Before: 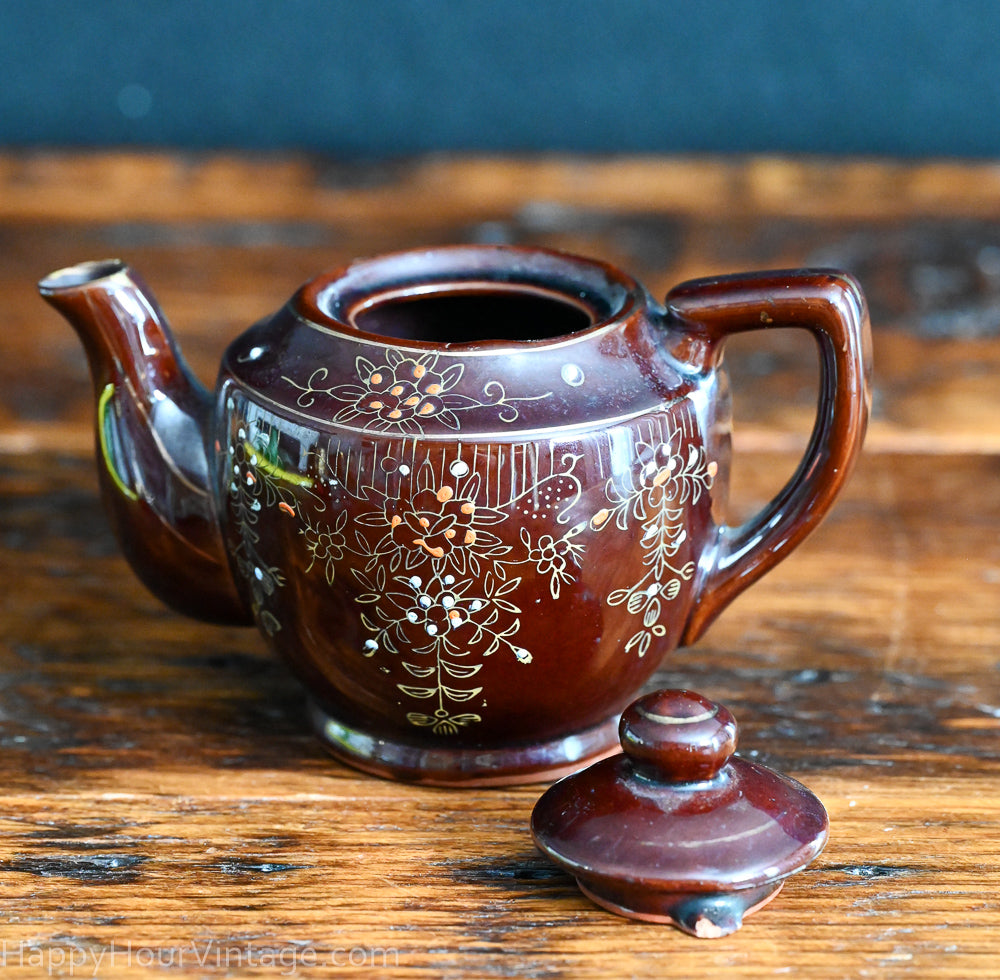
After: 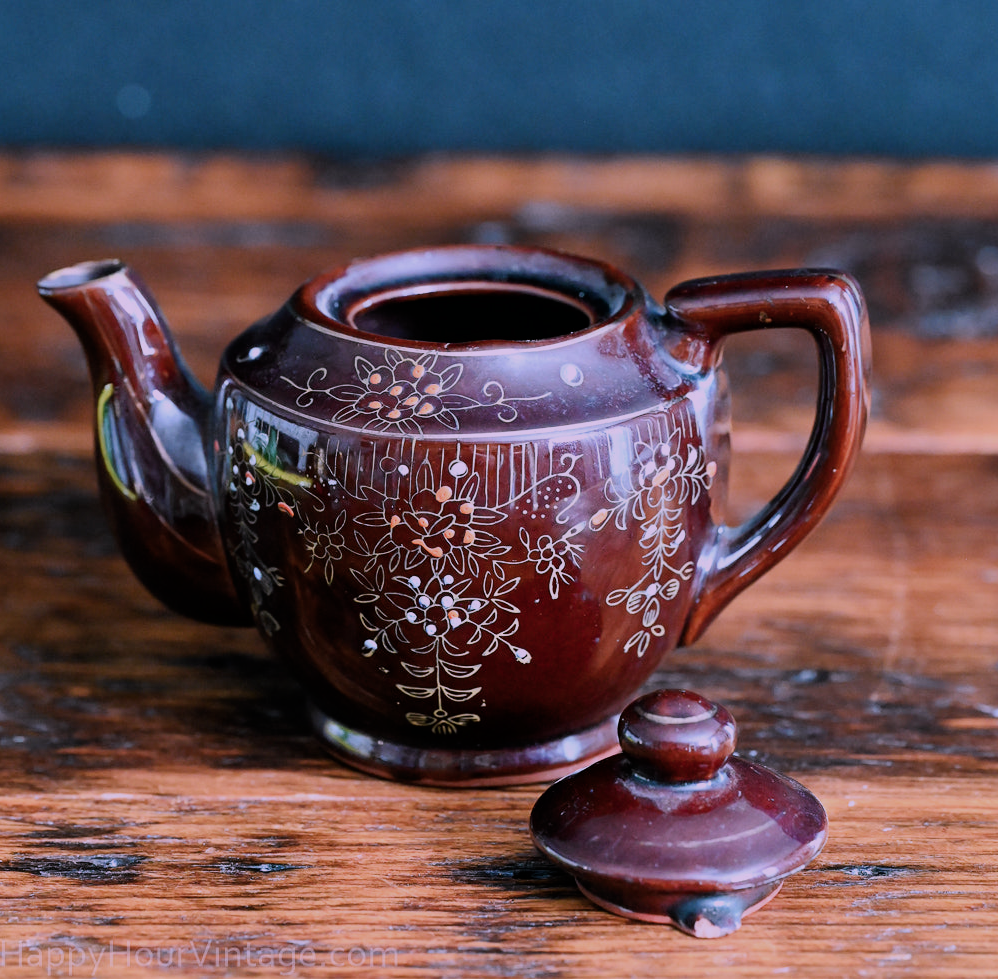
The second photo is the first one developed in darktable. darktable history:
filmic rgb: black relative exposure -8.16 EV, white relative exposure 3.76 EV, hardness 4.44
crop: left 0.152%
color correction: highlights a* 15.88, highlights b* -20.32
exposure: exposure -0.485 EV, compensate highlight preservation false
